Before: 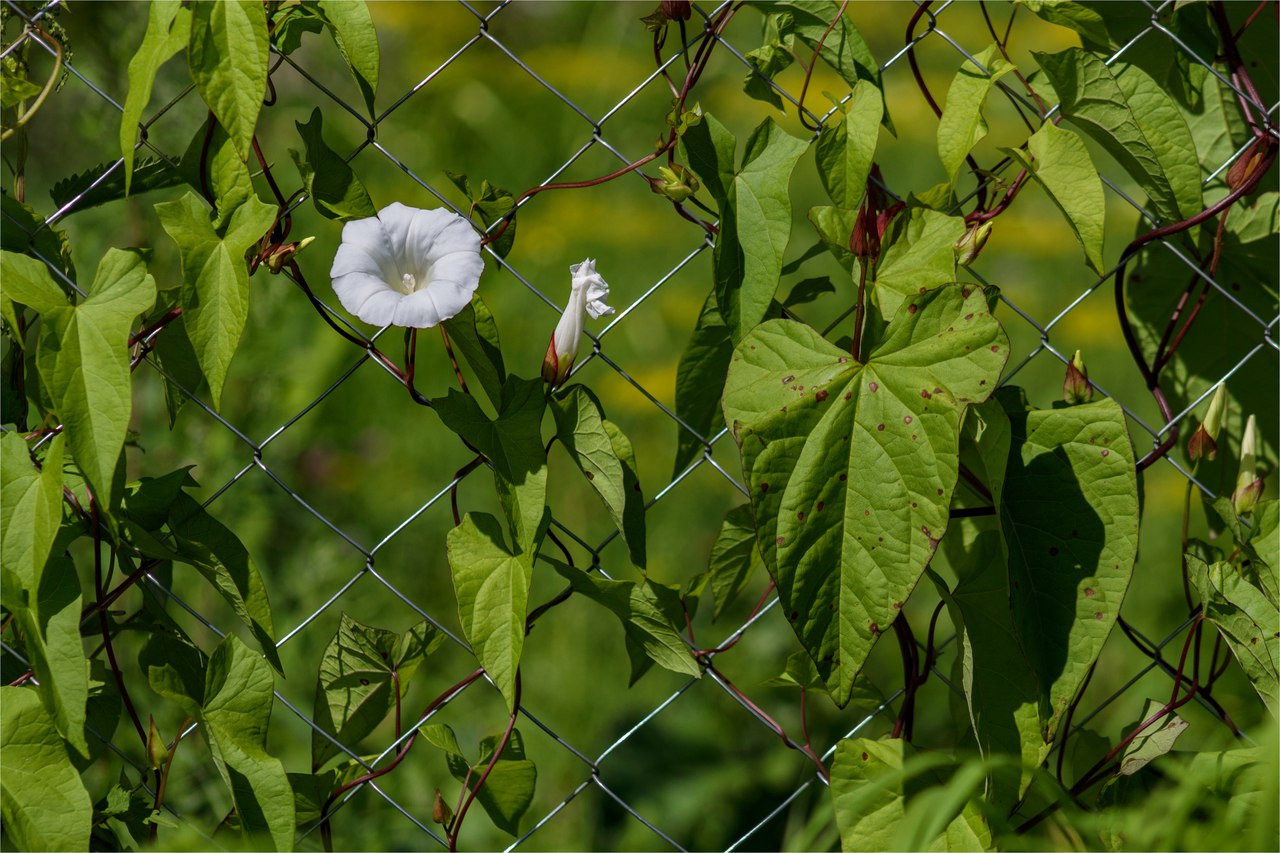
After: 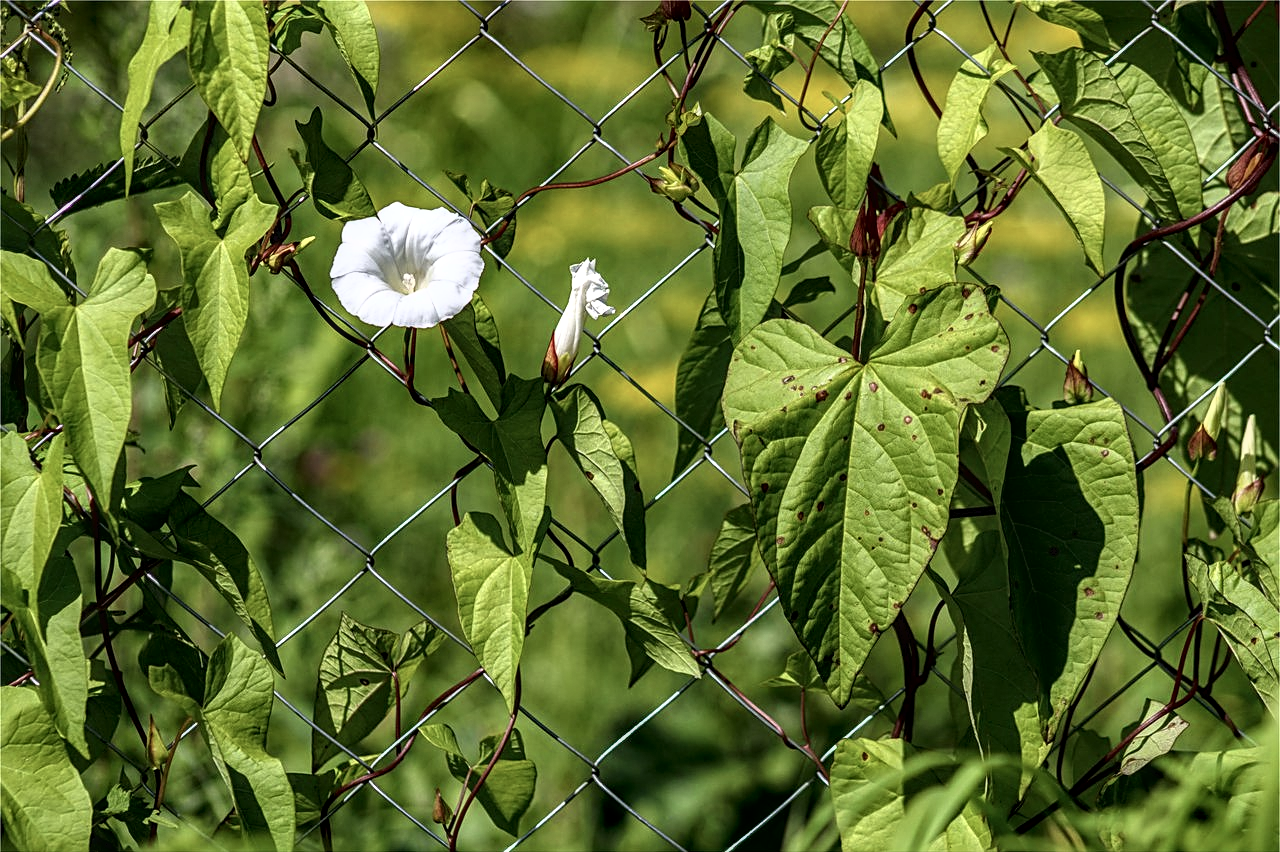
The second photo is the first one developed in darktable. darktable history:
exposure: exposure -0.048 EV, compensate exposure bias true, compensate highlight preservation false
crop: bottom 0.067%
local contrast: on, module defaults
tone curve: curves: ch0 [(0, 0) (0.003, 0.028) (0.011, 0.028) (0.025, 0.026) (0.044, 0.036) (0.069, 0.06) (0.1, 0.101) (0.136, 0.15) (0.177, 0.203) (0.224, 0.271) (0.277, 0.345) (0.335, 0.422) (0.399, 0.515) (0.468, 0.611) (0.543, 0.716) (0.623, 0.826) (0.709, 0.942) (0.801, 0.992) (0.898, 1) (1, 1)], color space Lab, independent channels, preserve colors none
sharpen: on, module defaults
